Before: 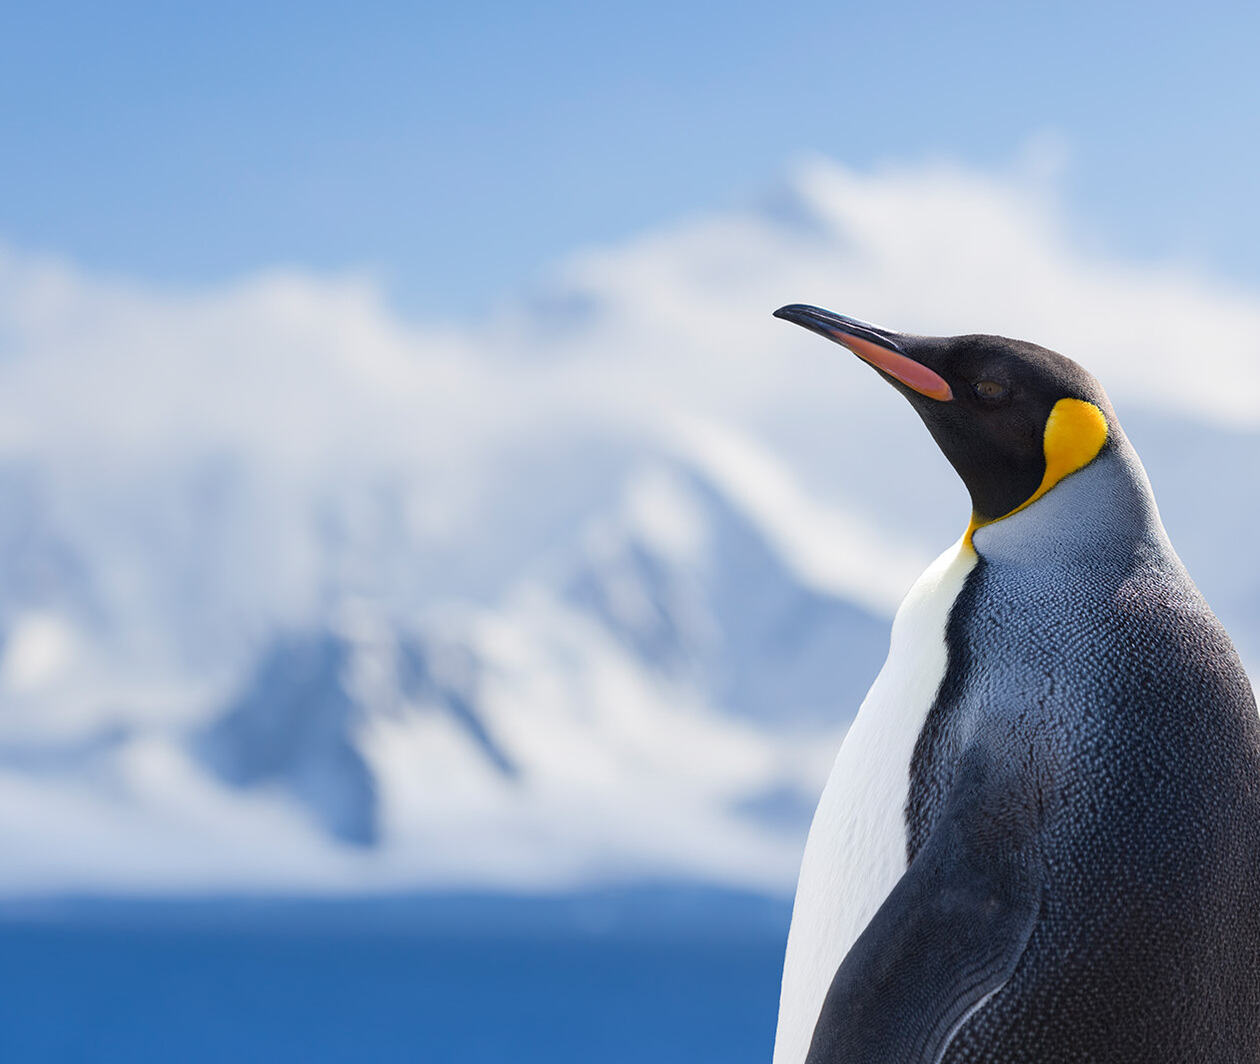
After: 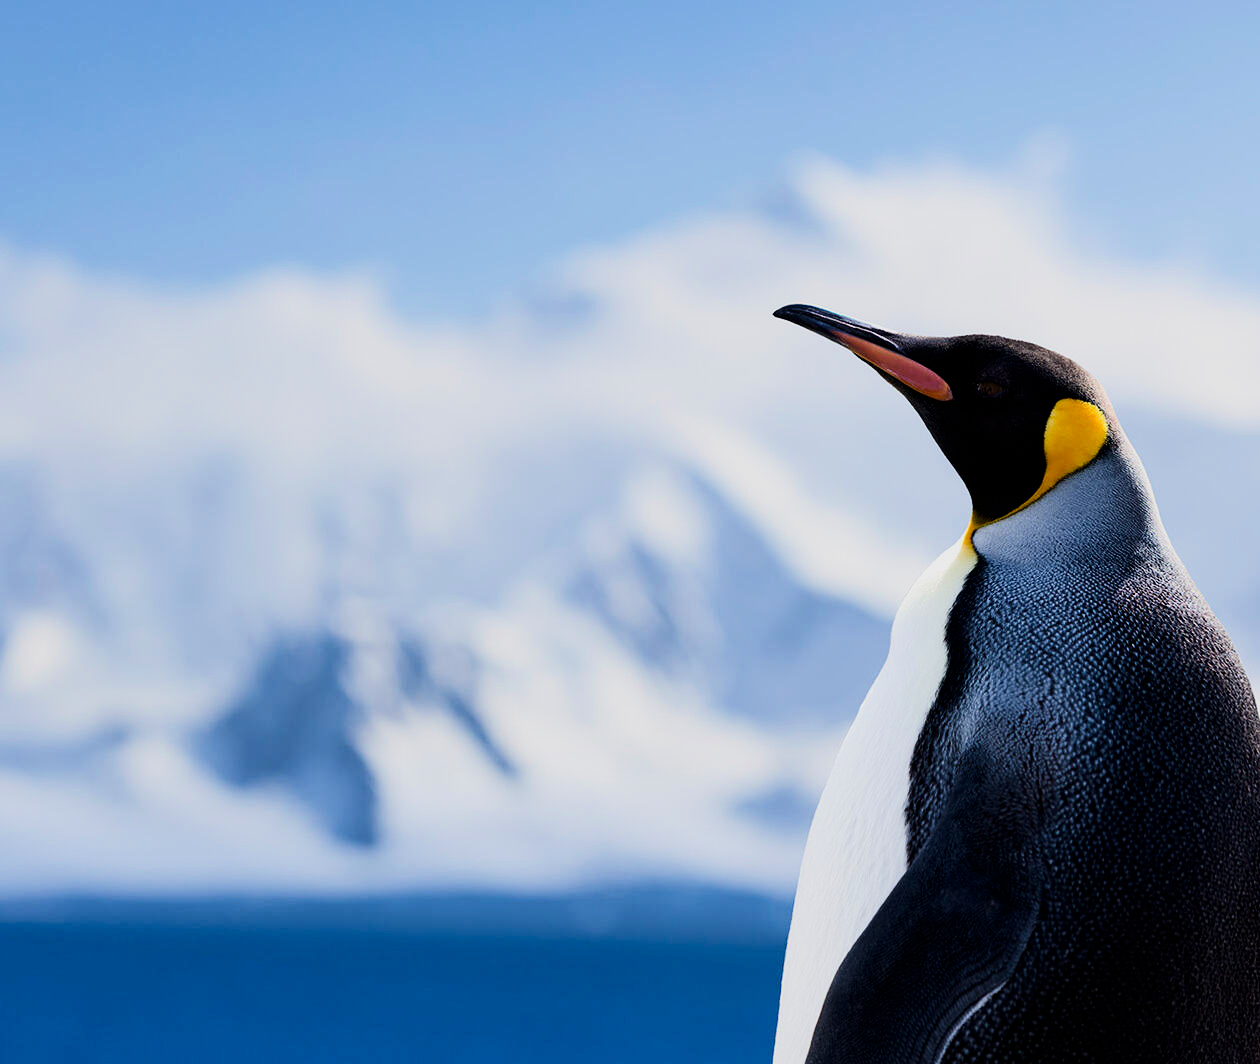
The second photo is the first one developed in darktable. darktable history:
filmic rgb: black relative exposure -5.07 EV, white relative exposure 3.96 EV, hardness 2.88, contrast 1.299
contrast brightness saturation: contrast 0.201, brightness -0.113, saturation 0.102
velvia: on, module defaults
